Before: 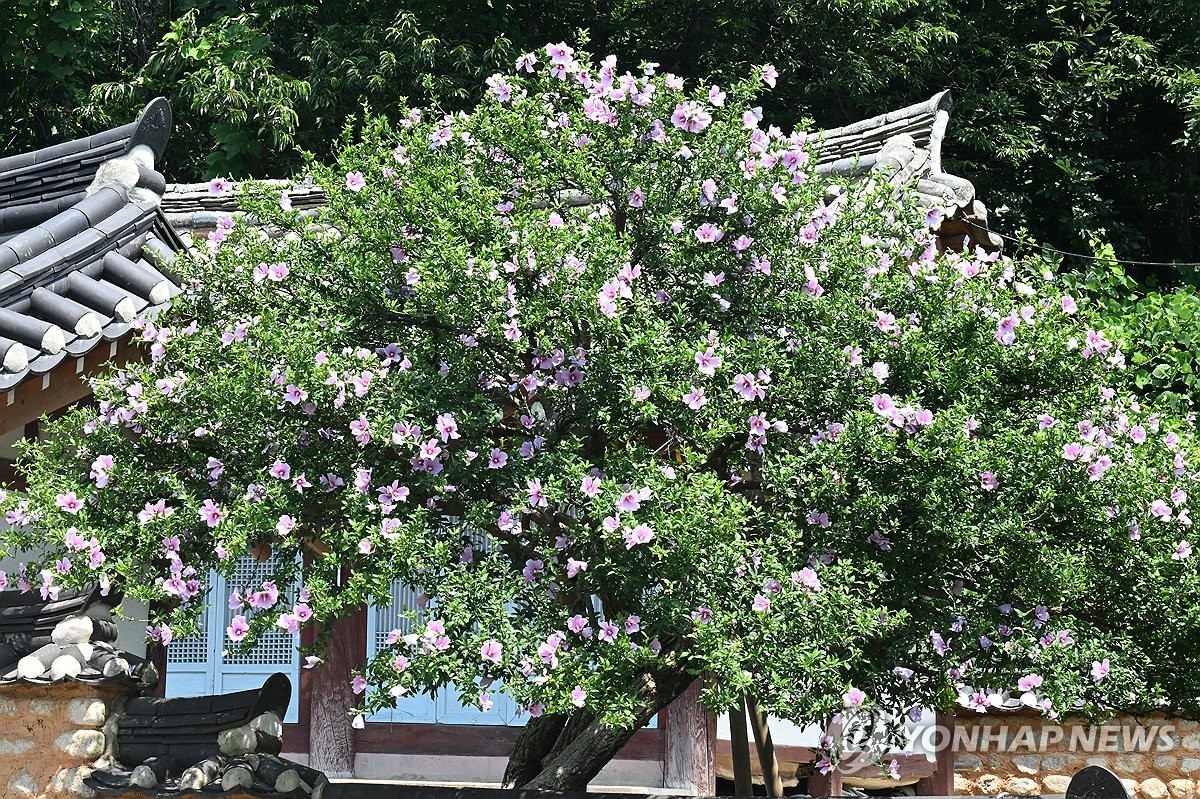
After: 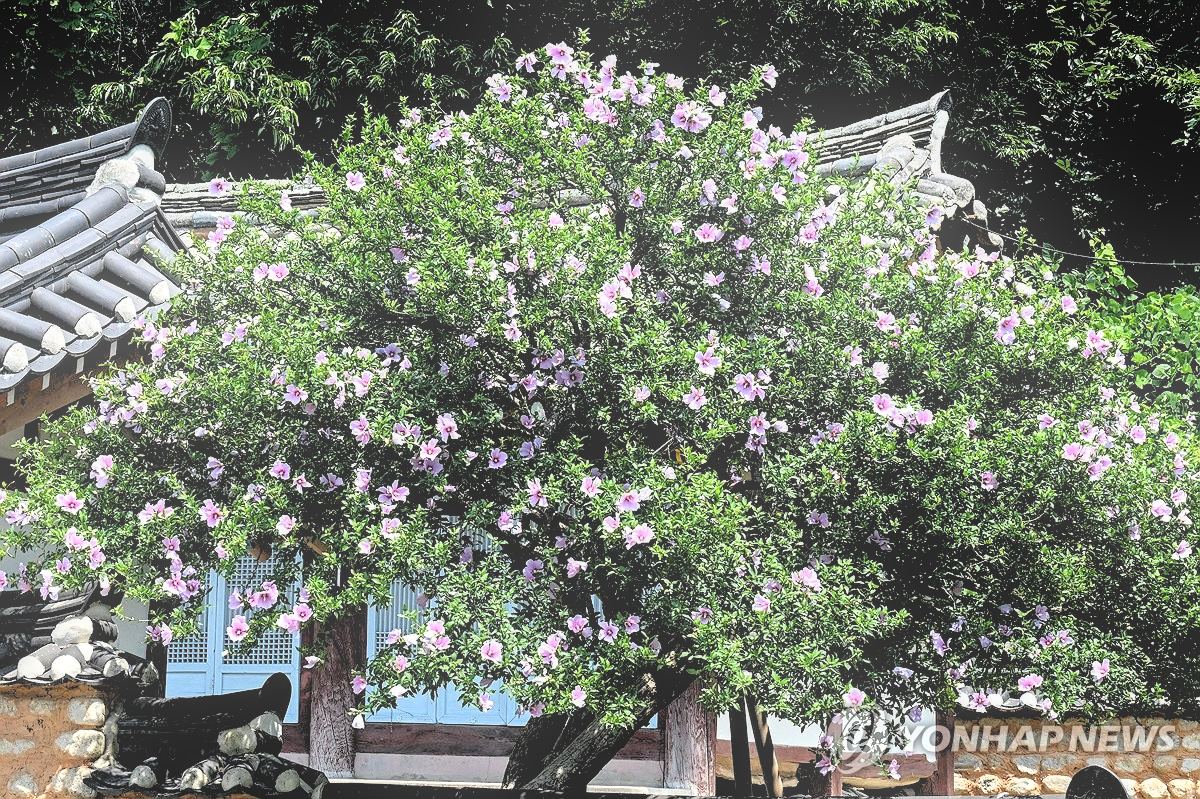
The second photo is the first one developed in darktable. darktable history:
rgb levels: levels [[0.029, 0.461, 0.922], [0, 0.5, 1], [0, 0.5, 1]]
exposure: compensate highlight preservation false
local contrast: on, module defaults
bloom: on, module defaults
